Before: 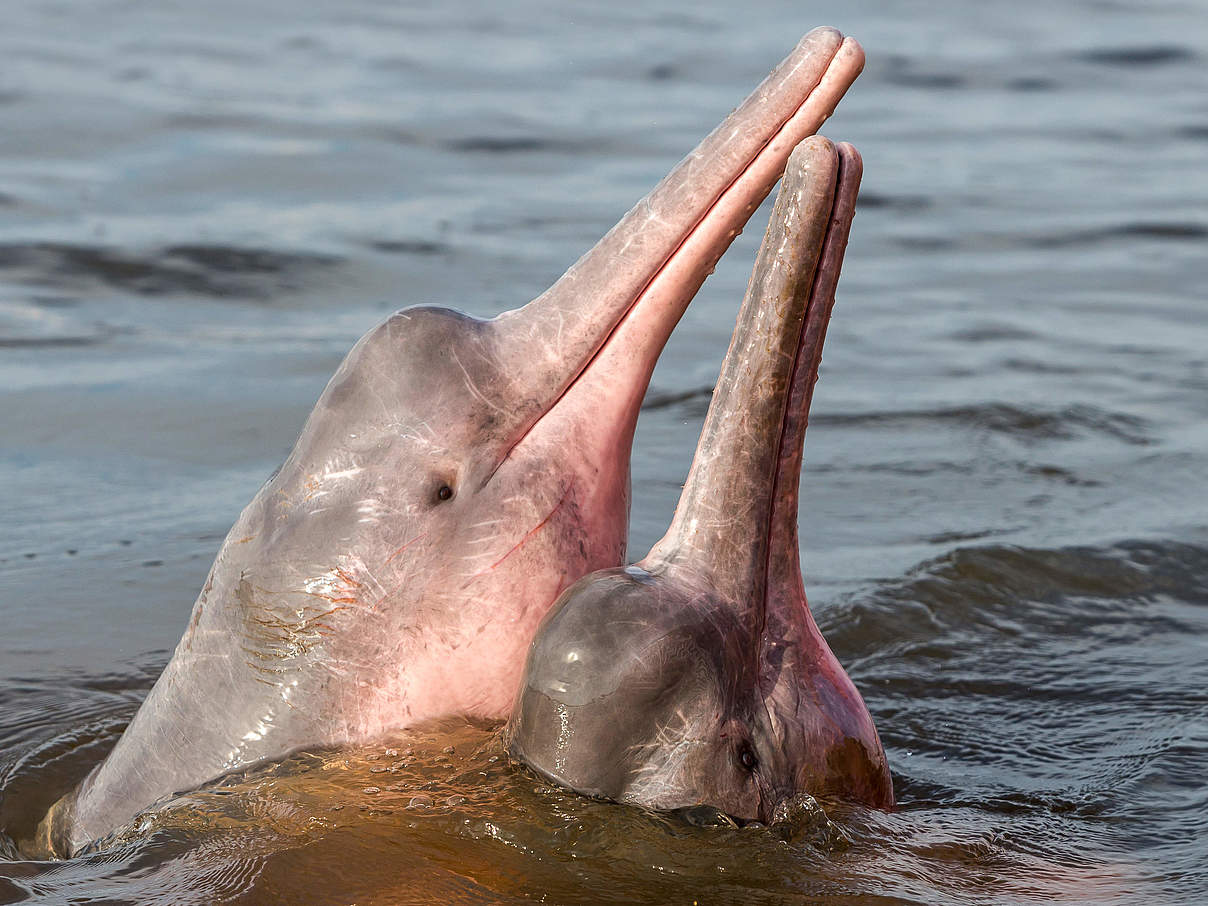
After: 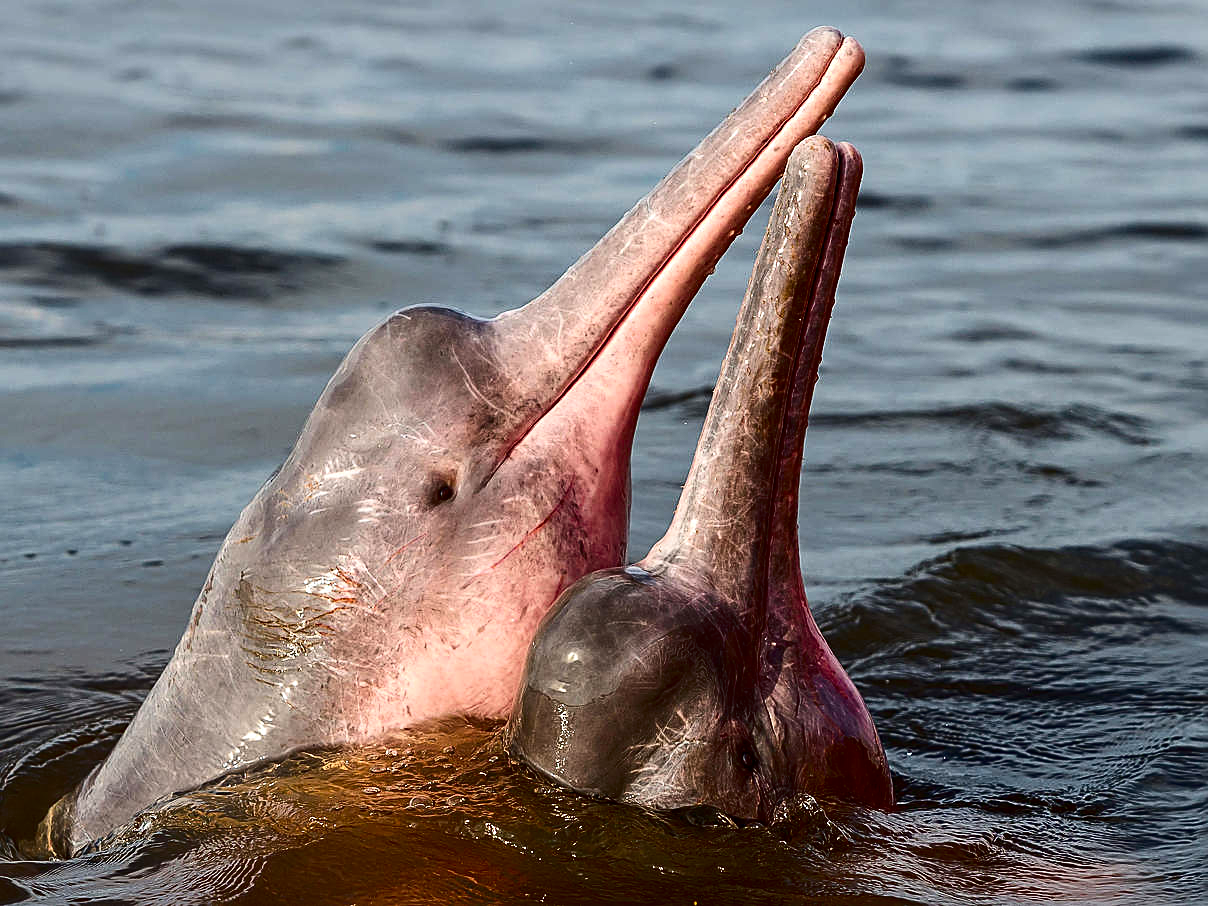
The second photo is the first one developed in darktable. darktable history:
contrast brightness saturation: contrast 0.222, brightness -0.194, saturation 0.244
sharpen: on, module defaults
